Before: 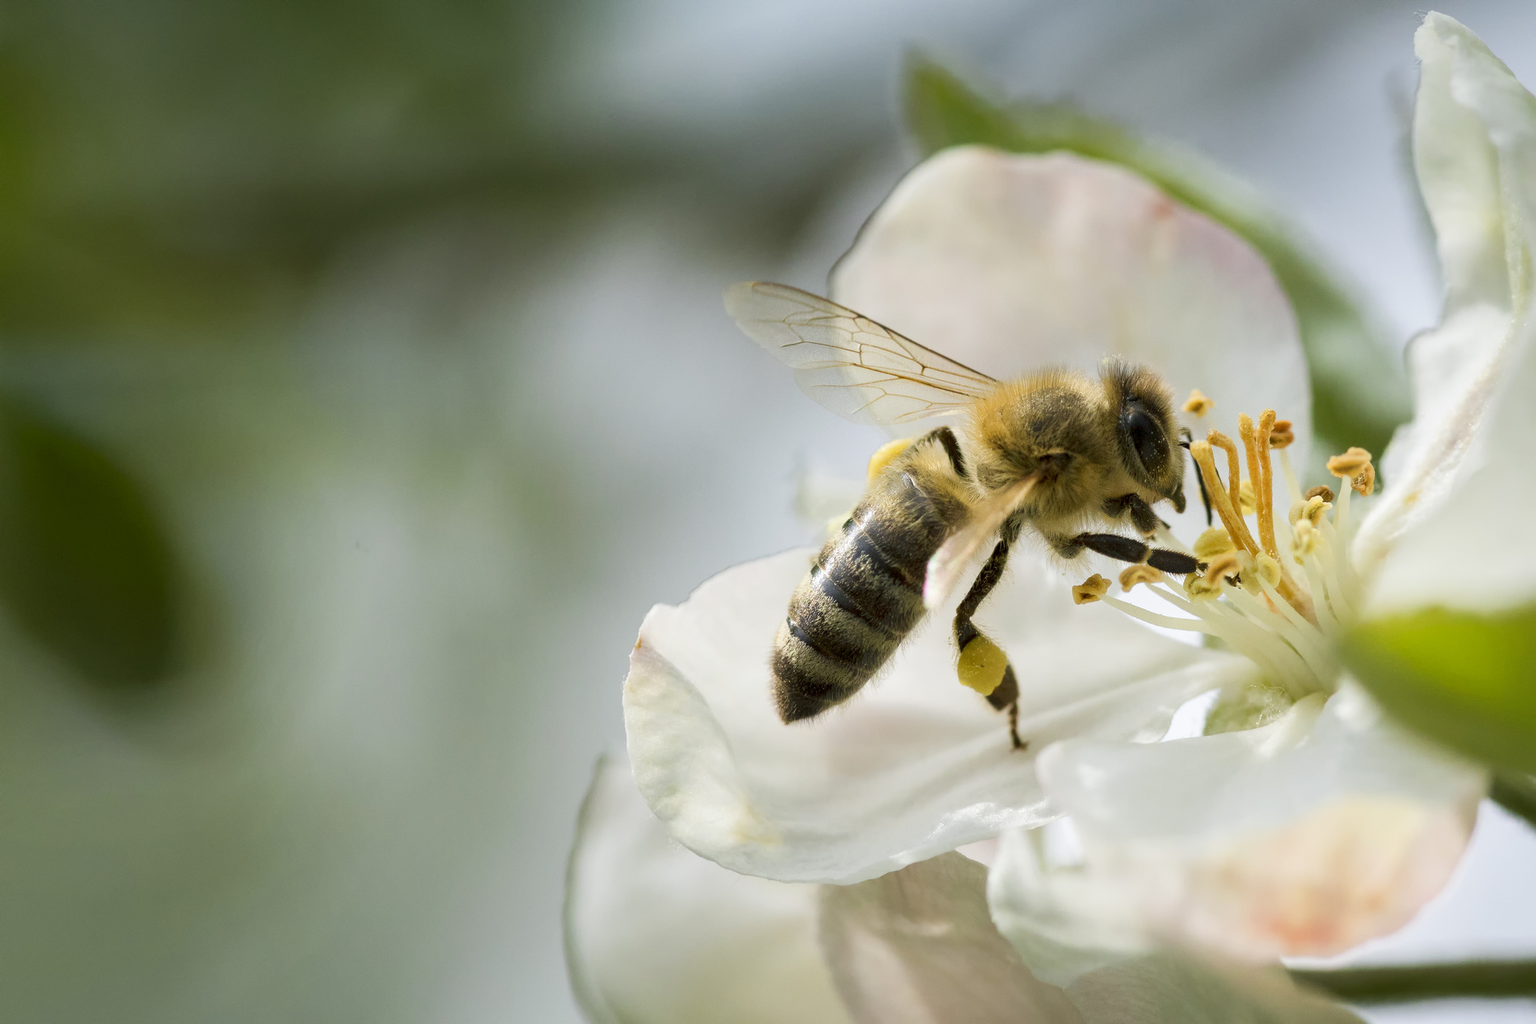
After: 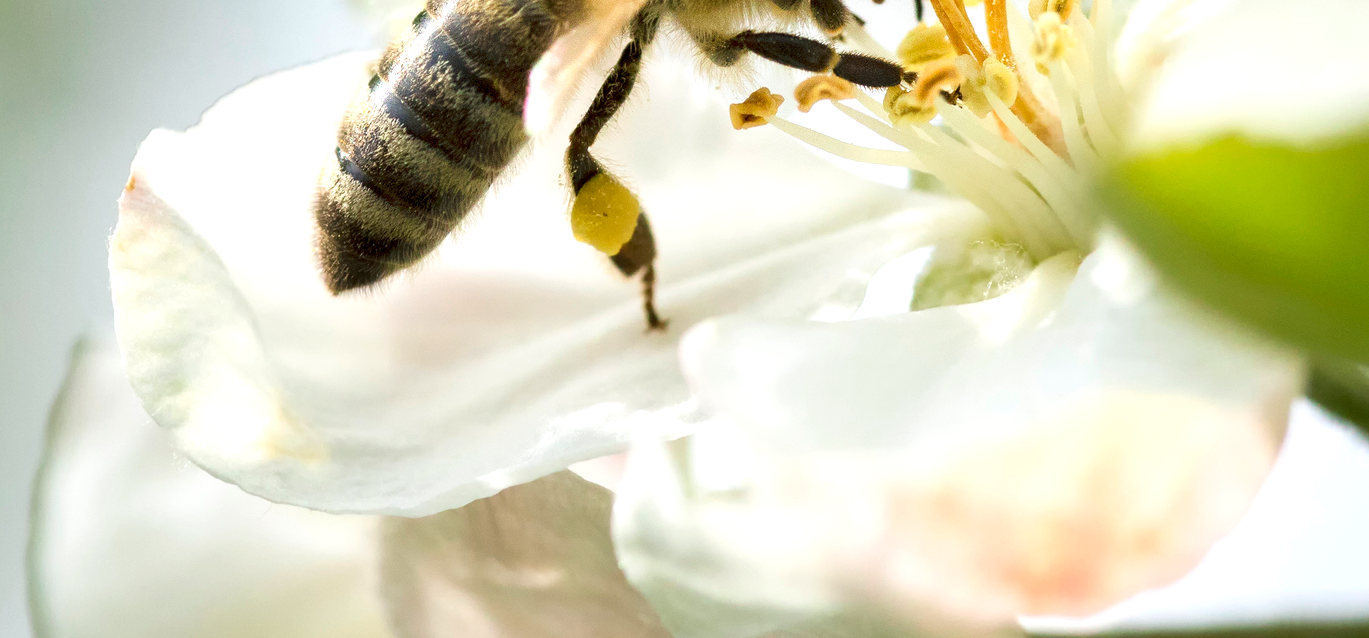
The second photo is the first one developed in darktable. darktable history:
exposure: exposure 0.505 EV, compensate exposure bias true, compensate highlight preservation false
crop and rotate: left 35.451%, top 49.879%, bottom 4.988%
